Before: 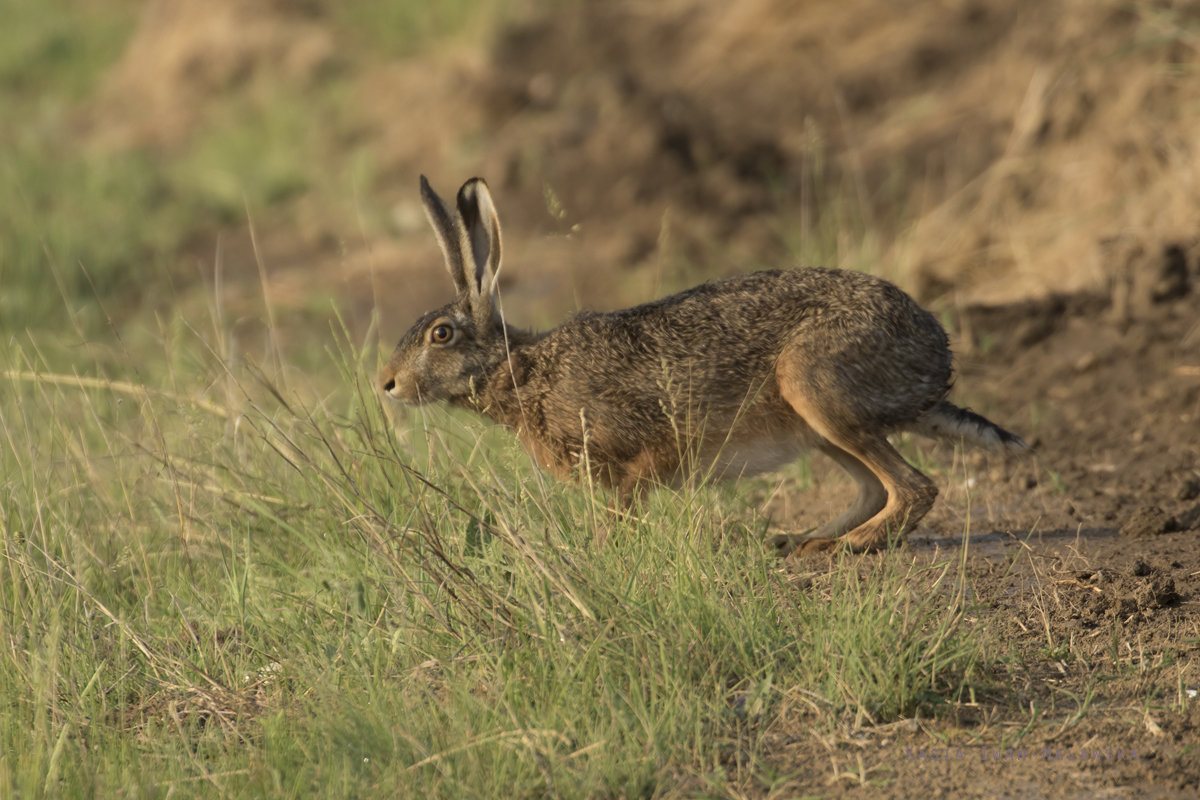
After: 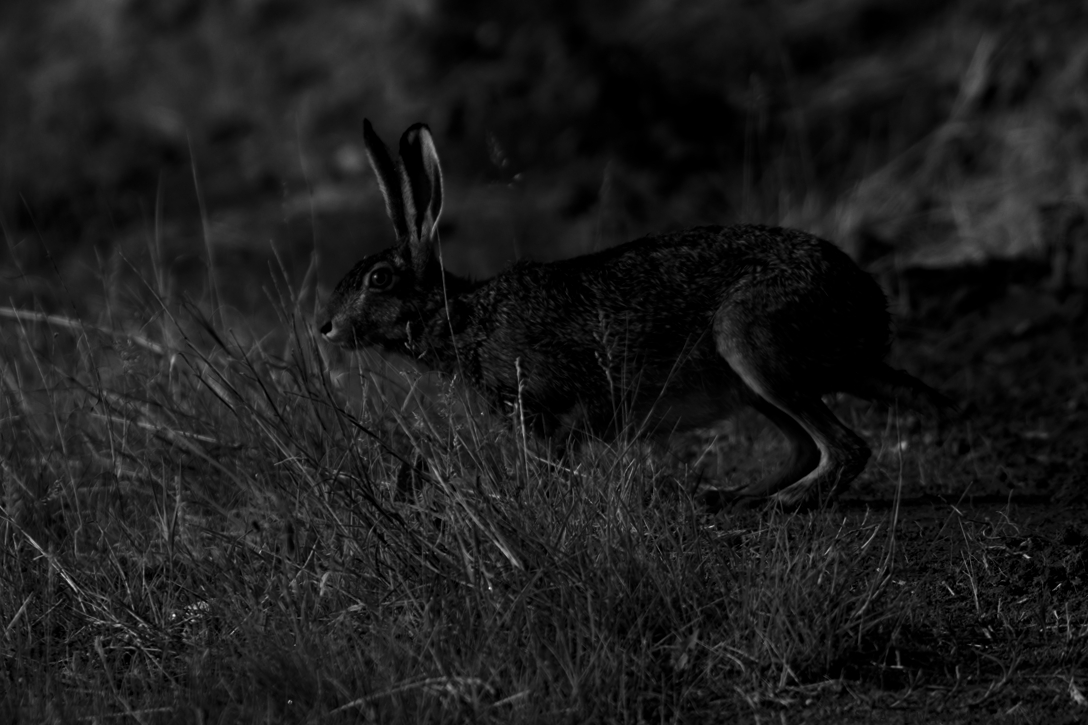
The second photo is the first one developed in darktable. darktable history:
contrast brightness saturation: contrast 0.02, brightness -1, saturation -1
haze removal: compatibility mode true, adaptive false
exposure: black level correction 0.029, exposure -0.073 EV, compensate highlight preservation false
velvia: on, module defaults
crop and rotate: angle -1.96°, left 3.097%, top 4.154%, right 1.586%, bottom 0.529%
